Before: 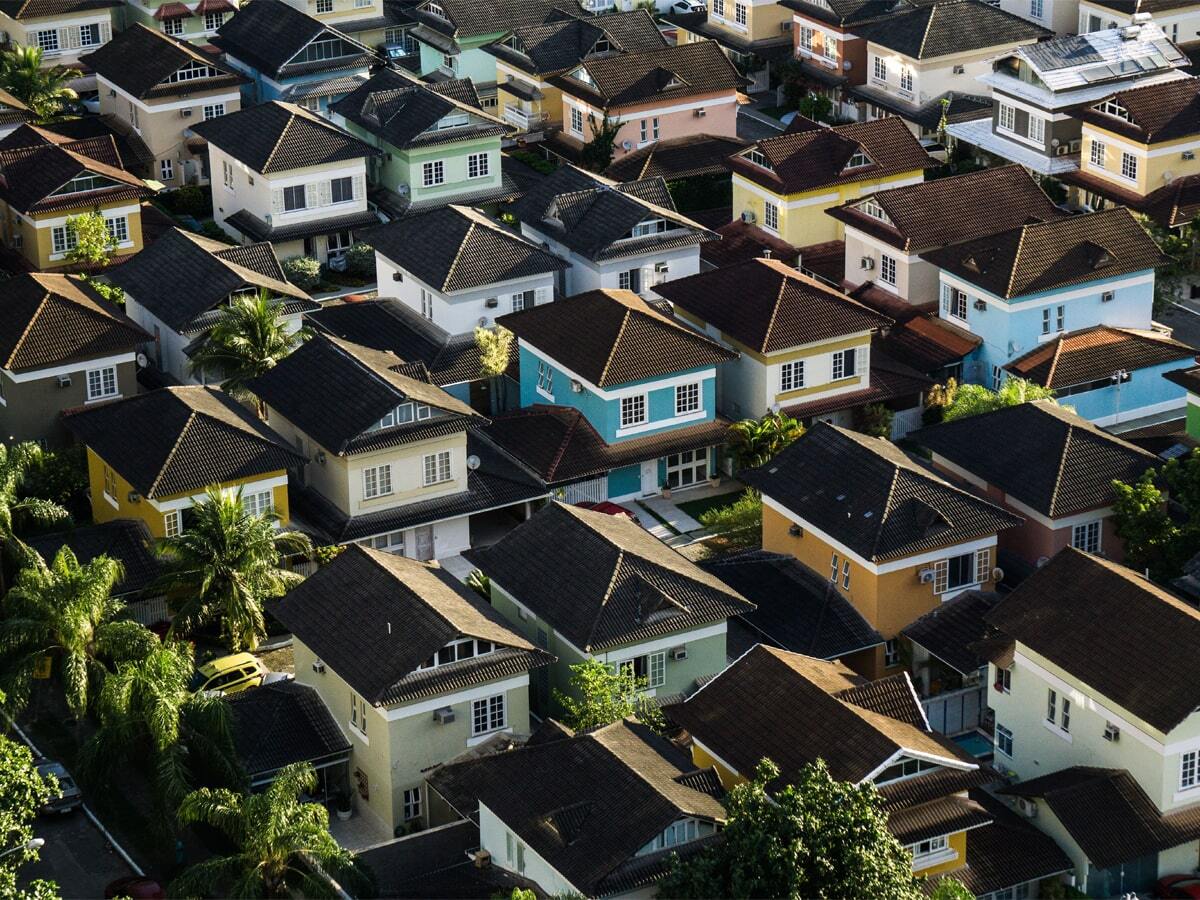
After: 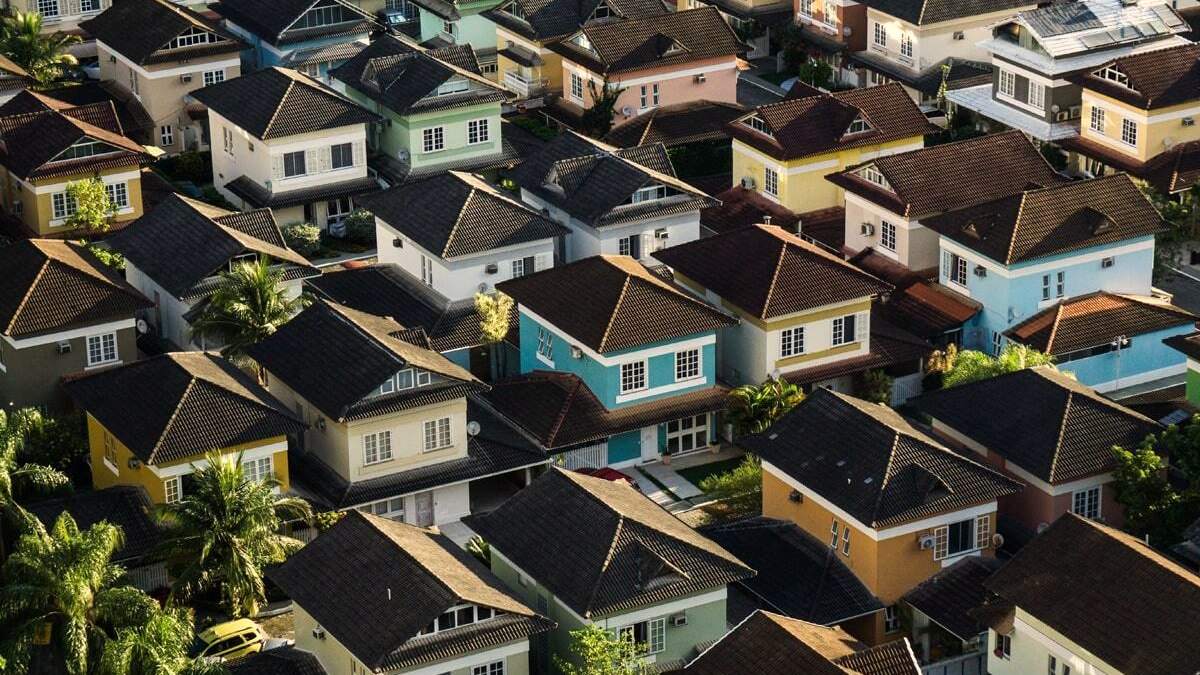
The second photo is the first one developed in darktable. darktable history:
crop: top 3.857%, bottom 21.132%
white balance: red 1.045, blue 0.932
